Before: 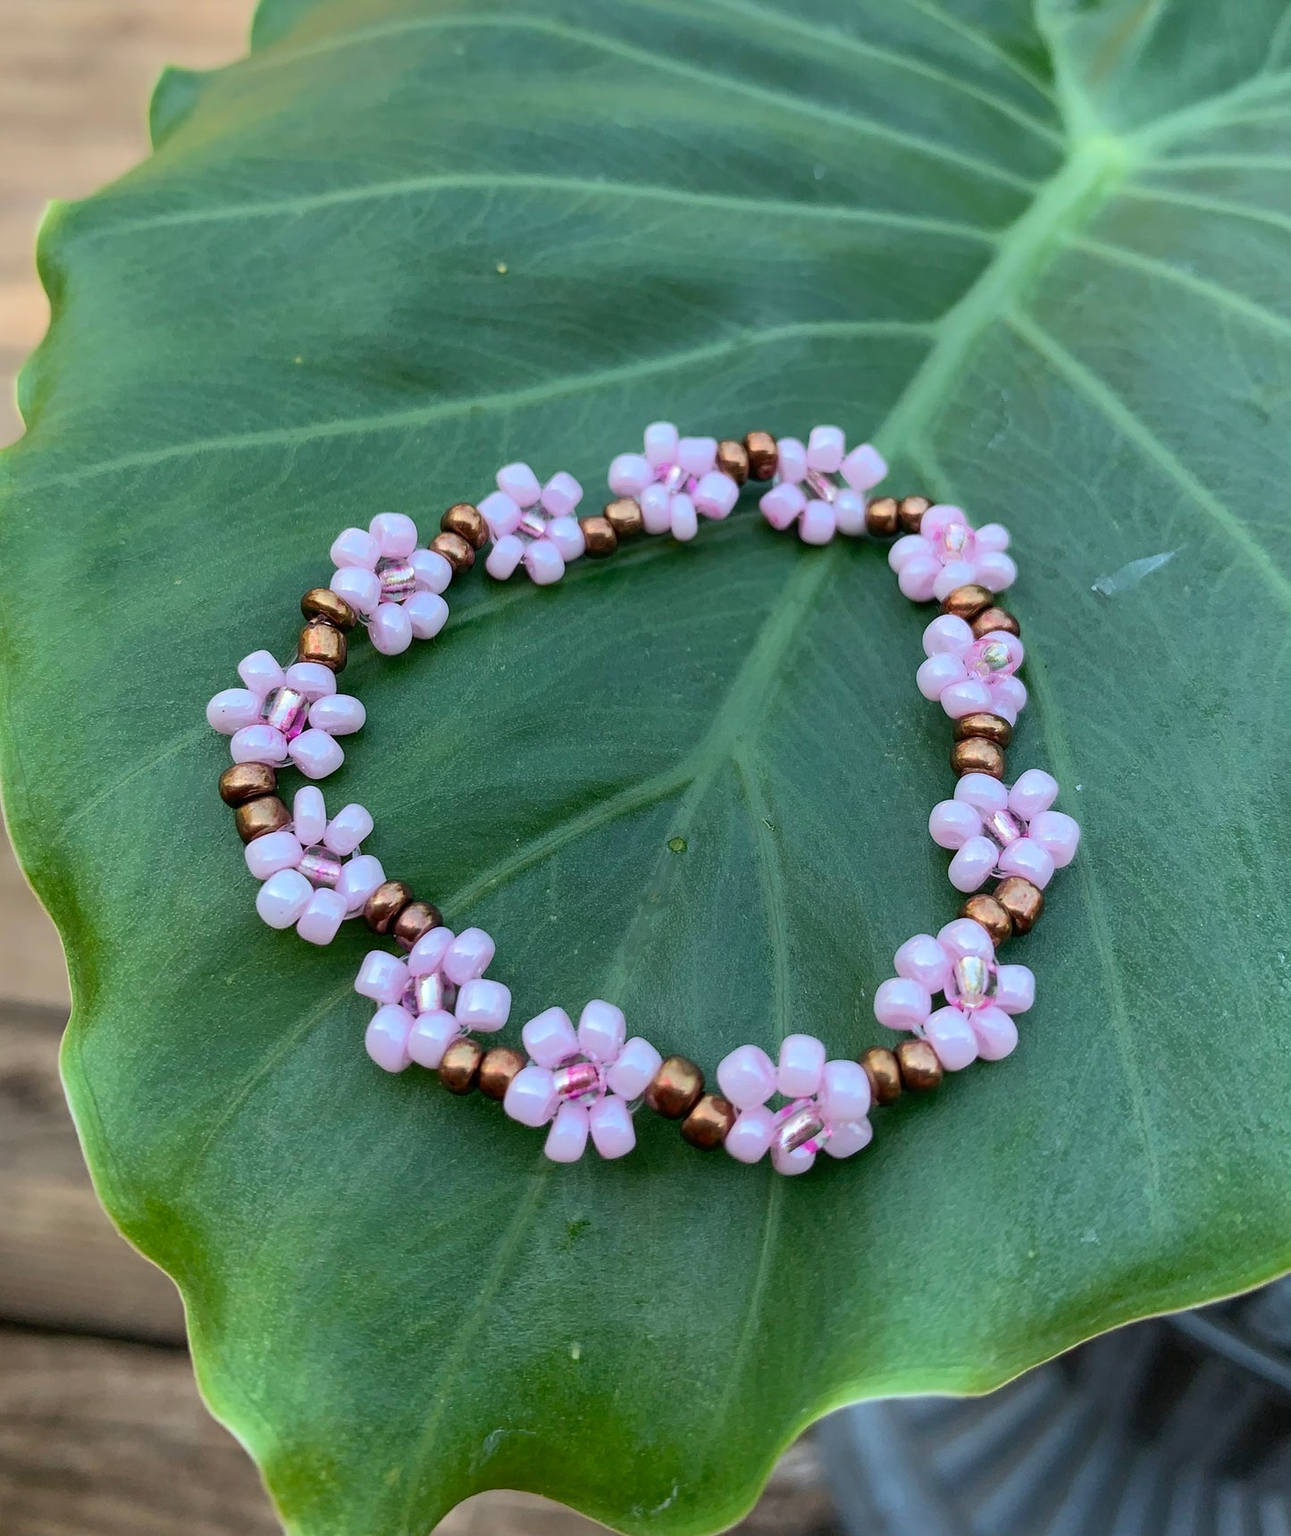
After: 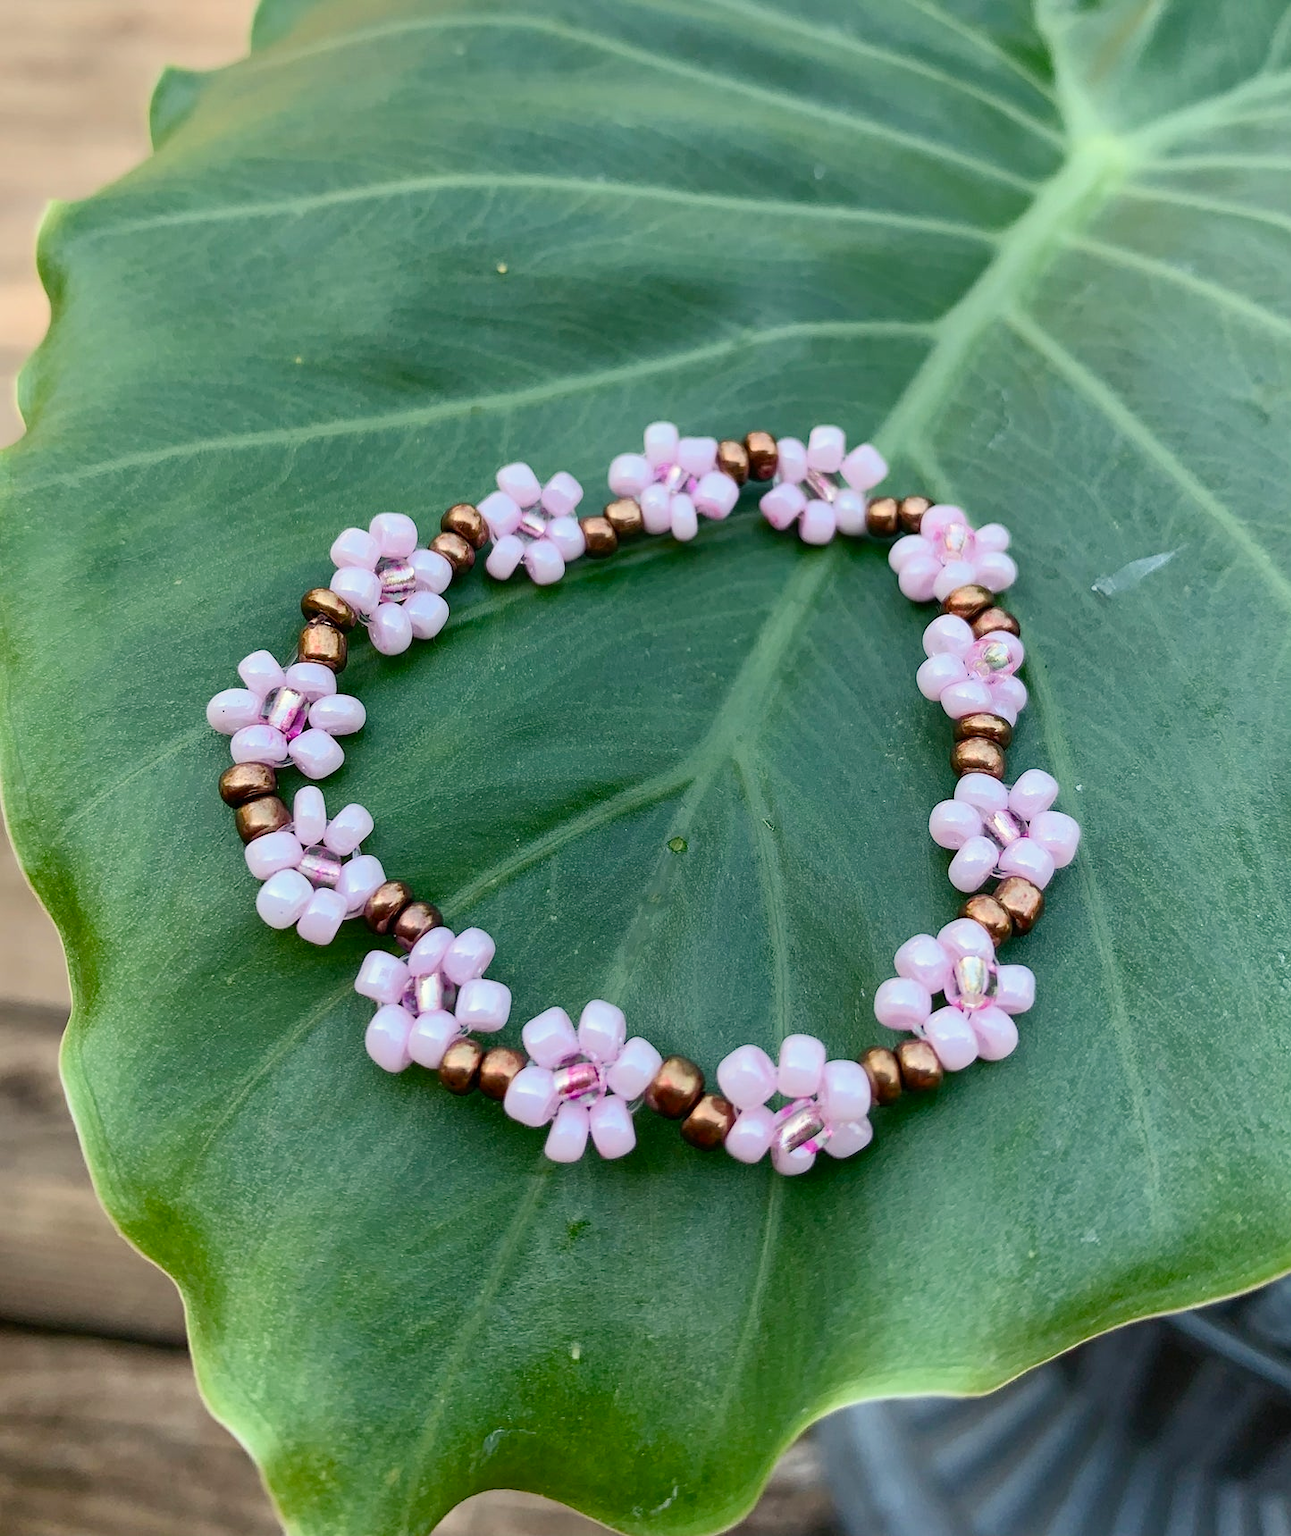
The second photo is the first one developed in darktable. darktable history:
color balance rgb: highlights gain › chroma 3.019%, highlights gain › hue 76.57°, perceptual saturation grading › global saturation 0.443%, perceptual saturation grading › highlights -25.569%, perceptual saturation grading › shadows 29.771%
contrast brightness saturation: contrast 0.148, brightness 0.055
